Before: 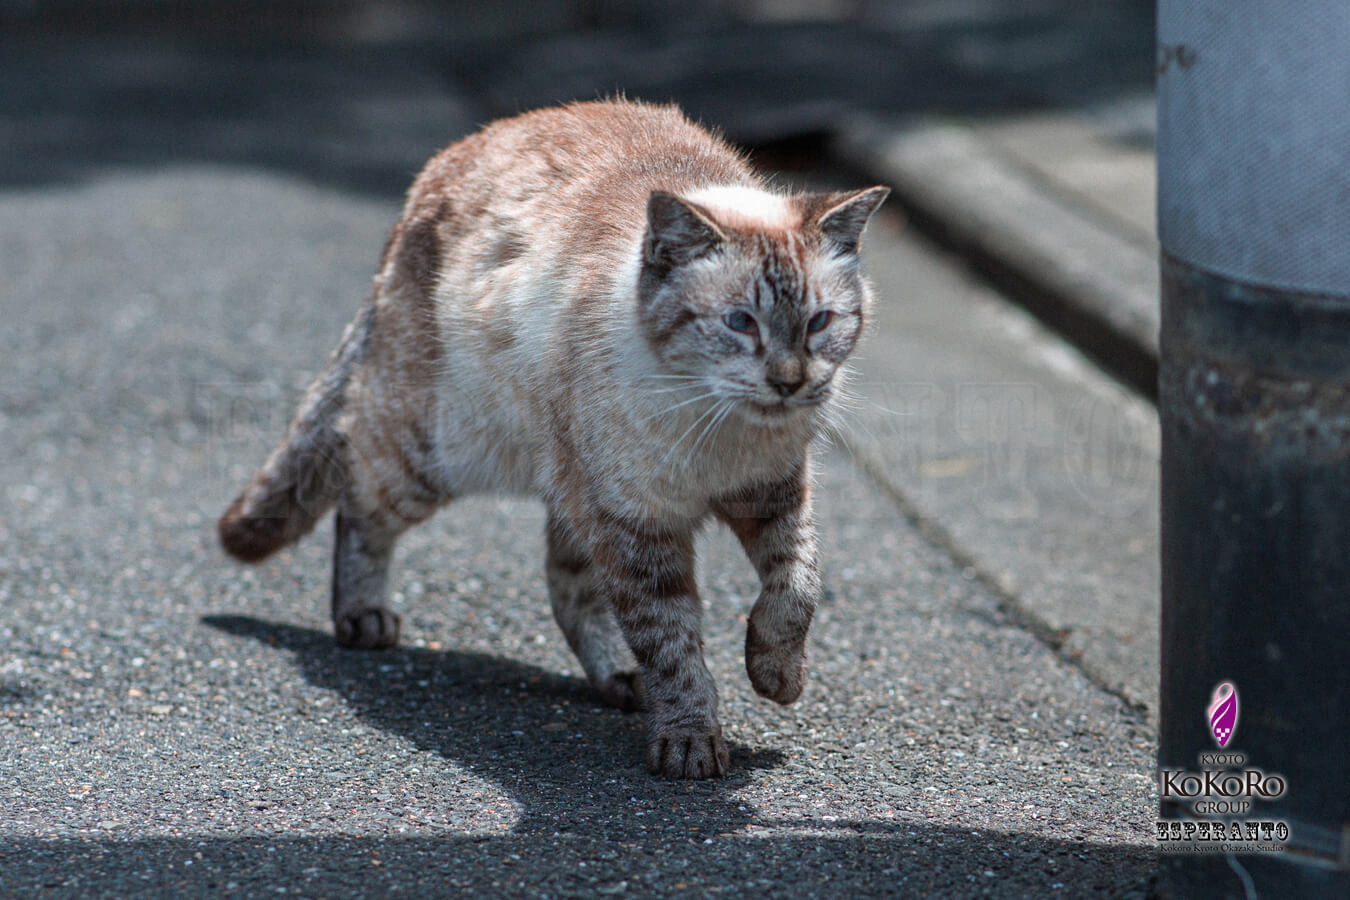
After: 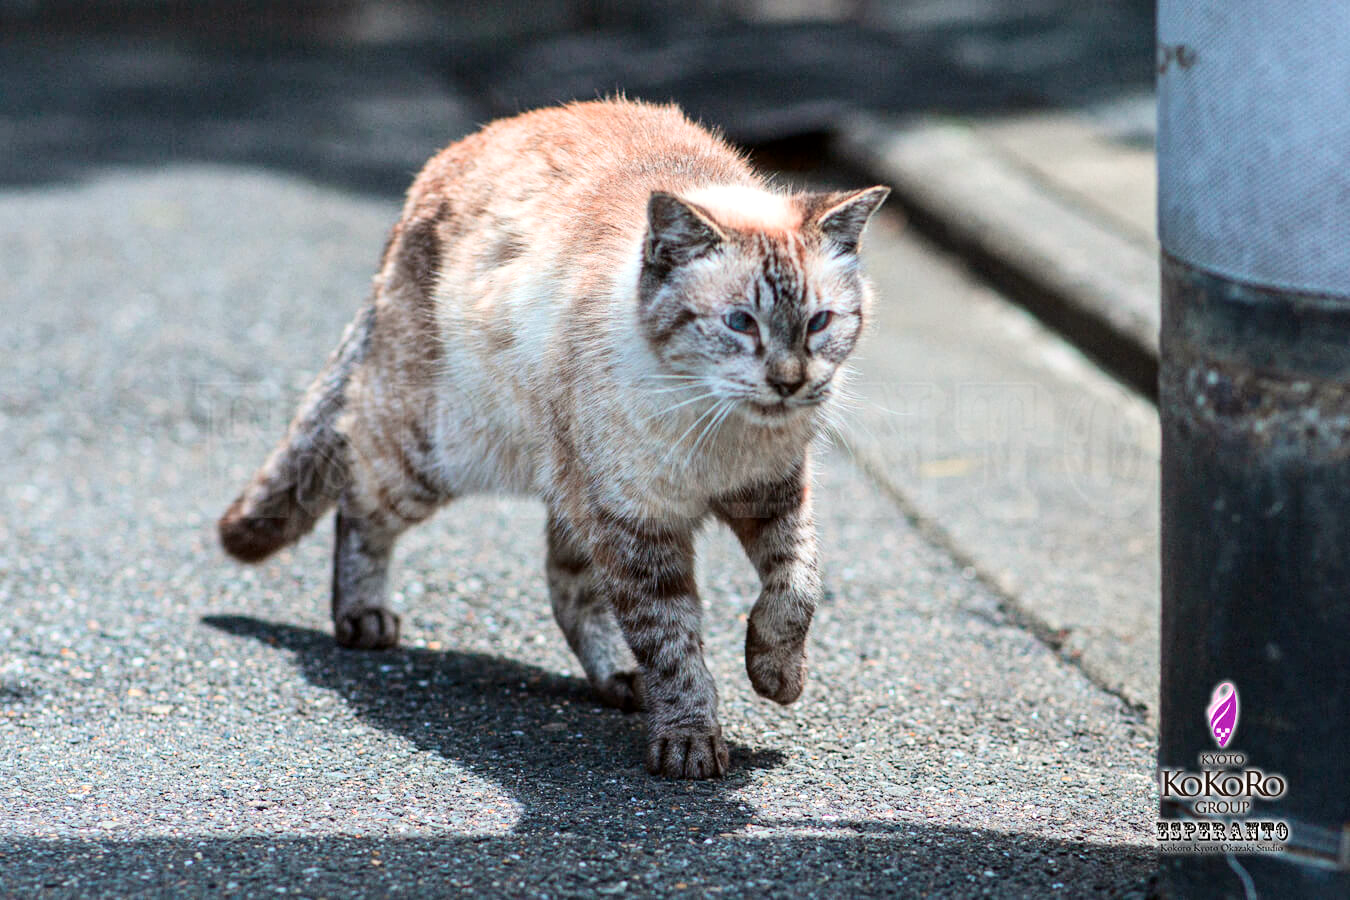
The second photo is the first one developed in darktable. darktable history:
local contrast: highlights 107%, shadows 103%, detail 119%, midtone range 0.2
tone curve: curves: ch0 [(0, 0.01) (0.052, 0.045) (0.136, 0.133) (0.29, 0.332) (0.453, 0.531) (0.676, 0.751) (0.89, 0.919) (1, 1)]; ch1 [(0, 0) (0.094, 0.081) (0.285, 0.299) (0.385, 0.403) (0.447, 0.429) (0.495, 0.496) (0.544, 0.552) (0.589, 0.612) (0.722, 0.728) (1, 1)]; ch2 [(0, 0) (0.257, 0.217) (0.43, 0.421) (0.498, 0.507) (0.531, 0.544) (0.56, 0.579) (0.625, 0.642) (1, 1)], color space Lab, independent channels, preserve colors none
contrast brightness saturation: contrast 0.197, brightness 0.142, saturation 0.139
